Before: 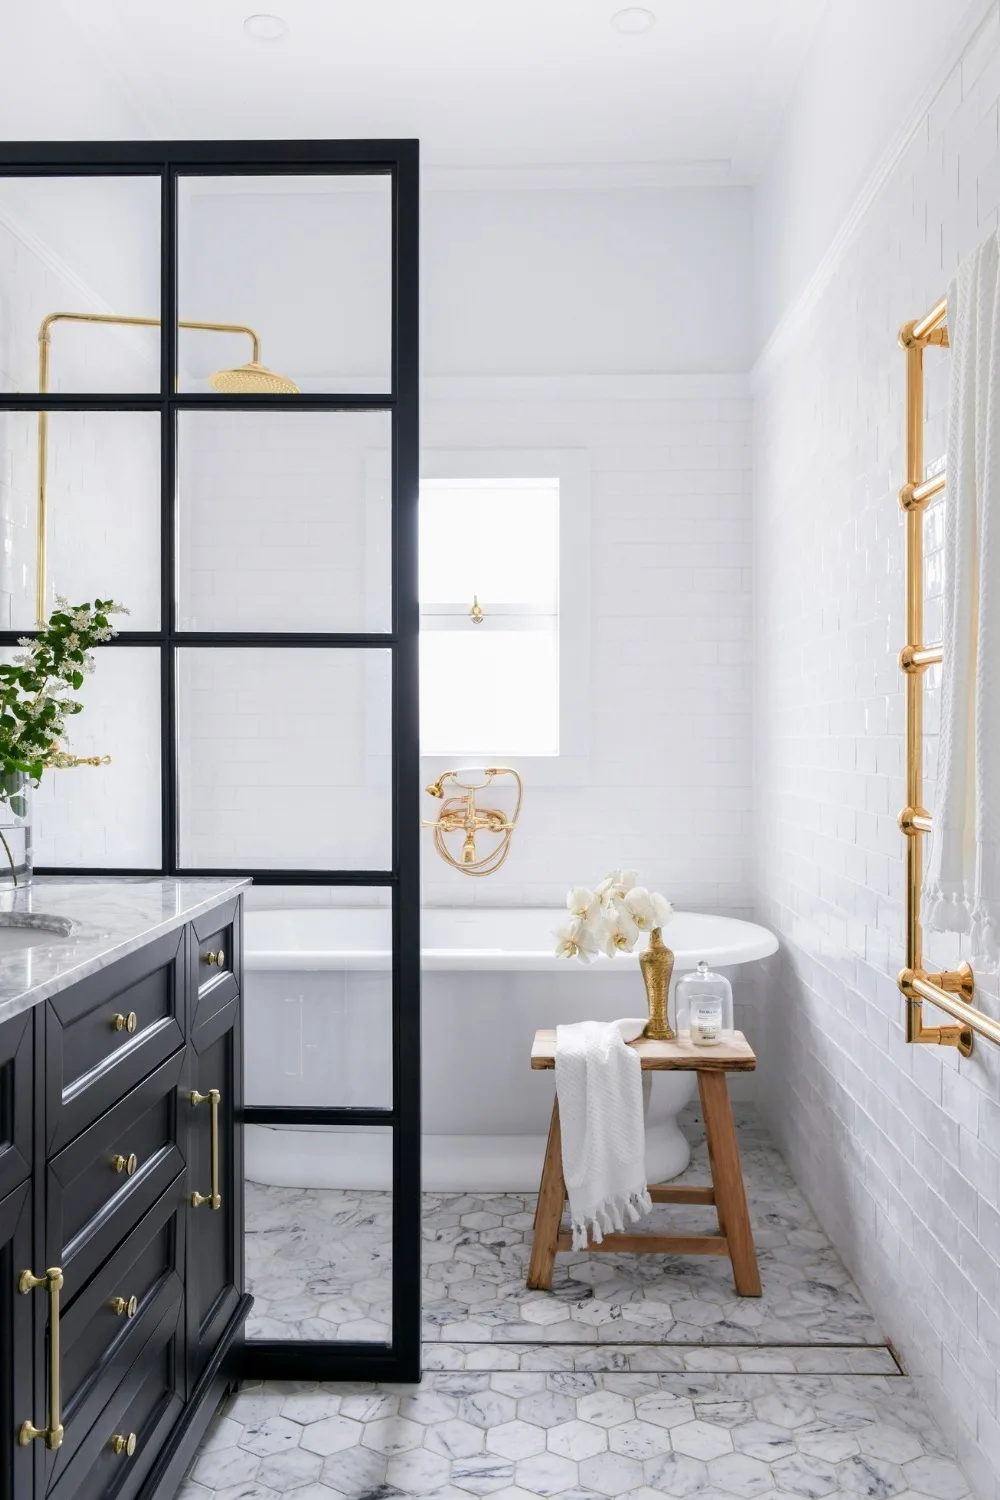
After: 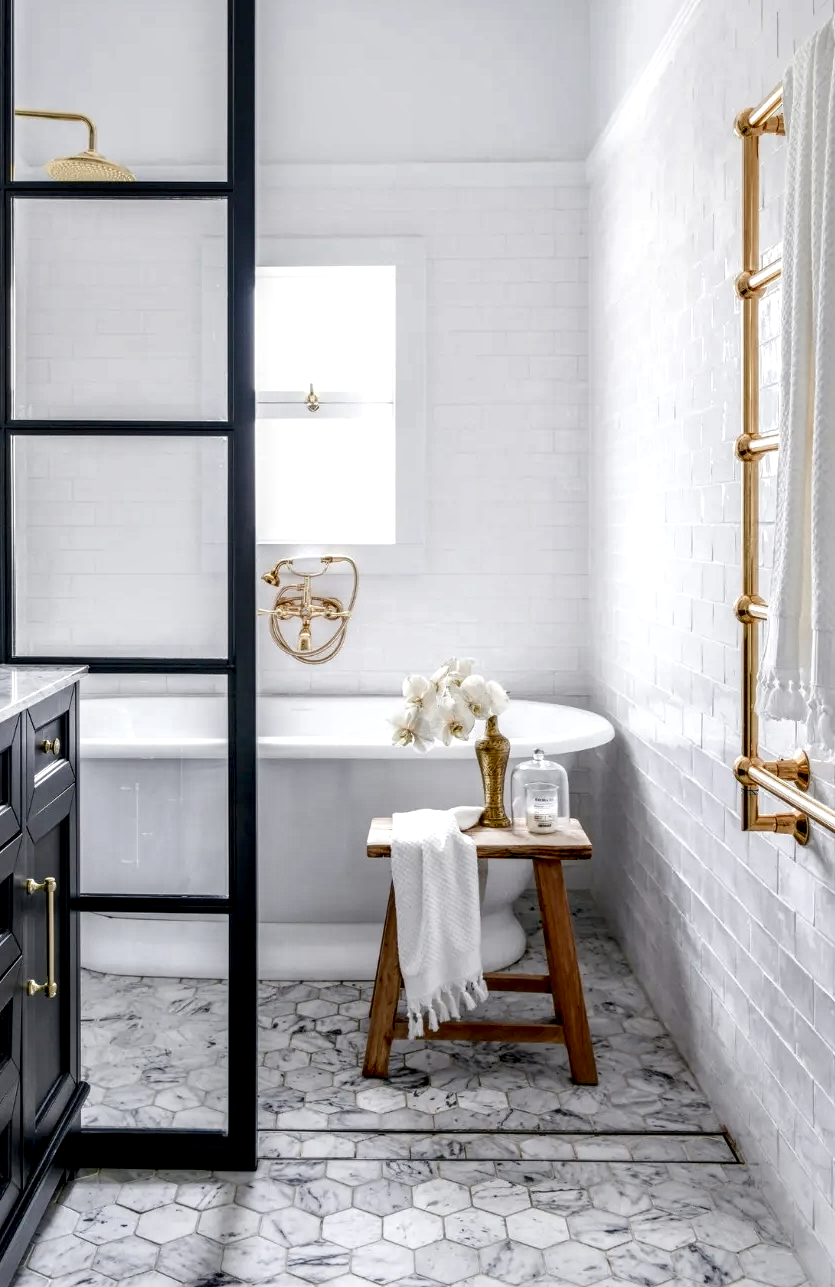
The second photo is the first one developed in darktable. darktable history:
local contrast: highlights 17%, detail 187%
color balance rgb: perceptual saturation grading › global saturation 20%, perceptual saturation grading › highlights -50.19%, perceptual saturation grading › shadows 30.581%
crop: left 16.436%, top 14.136%
